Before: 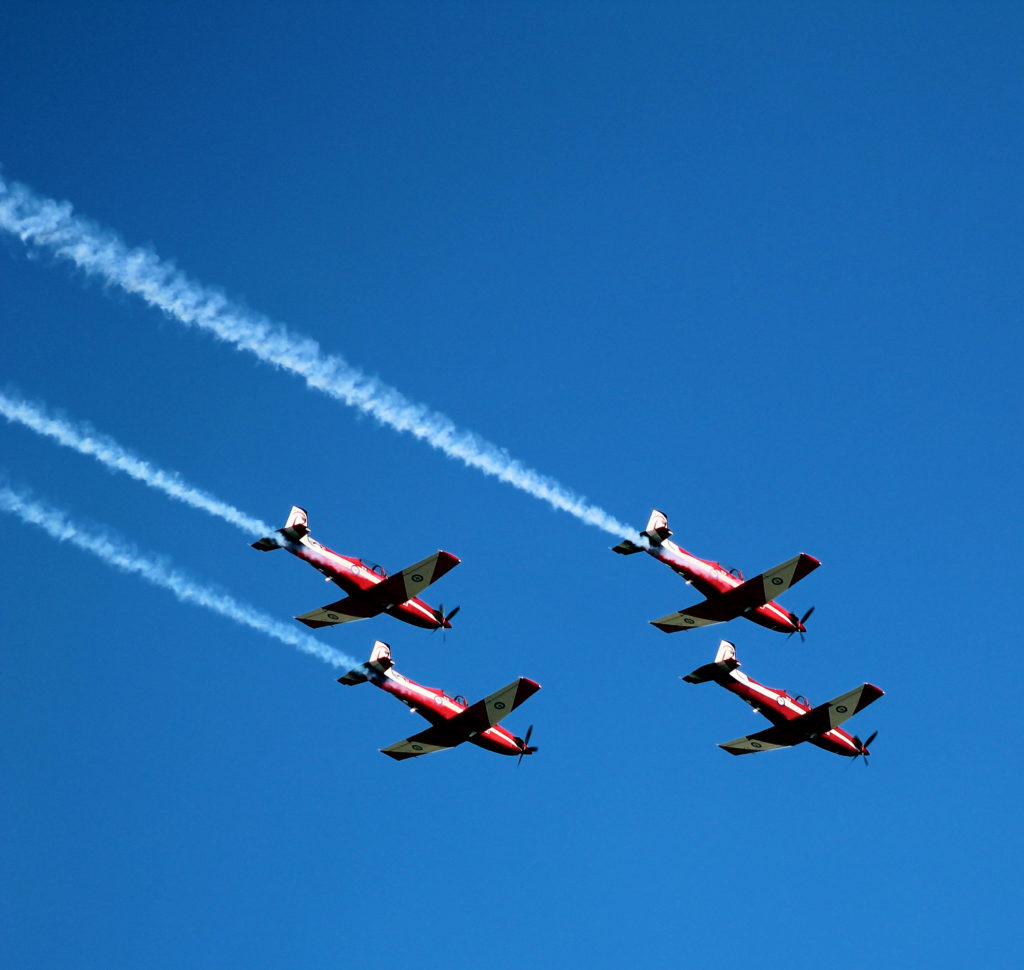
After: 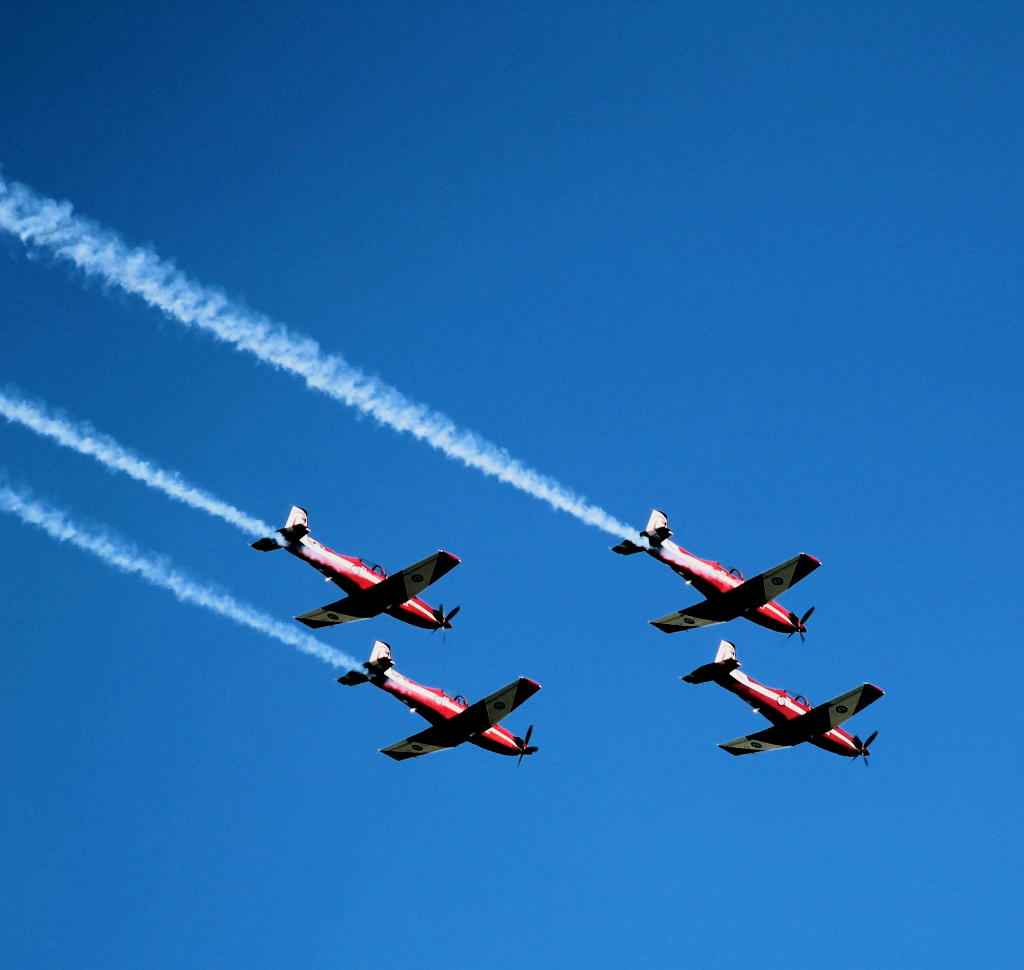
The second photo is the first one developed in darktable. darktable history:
levels: levels [0, 0.492, 0.984]
filmic rgb: black relative exposure -5 EV, hardness 2.88, contrast 1.5
